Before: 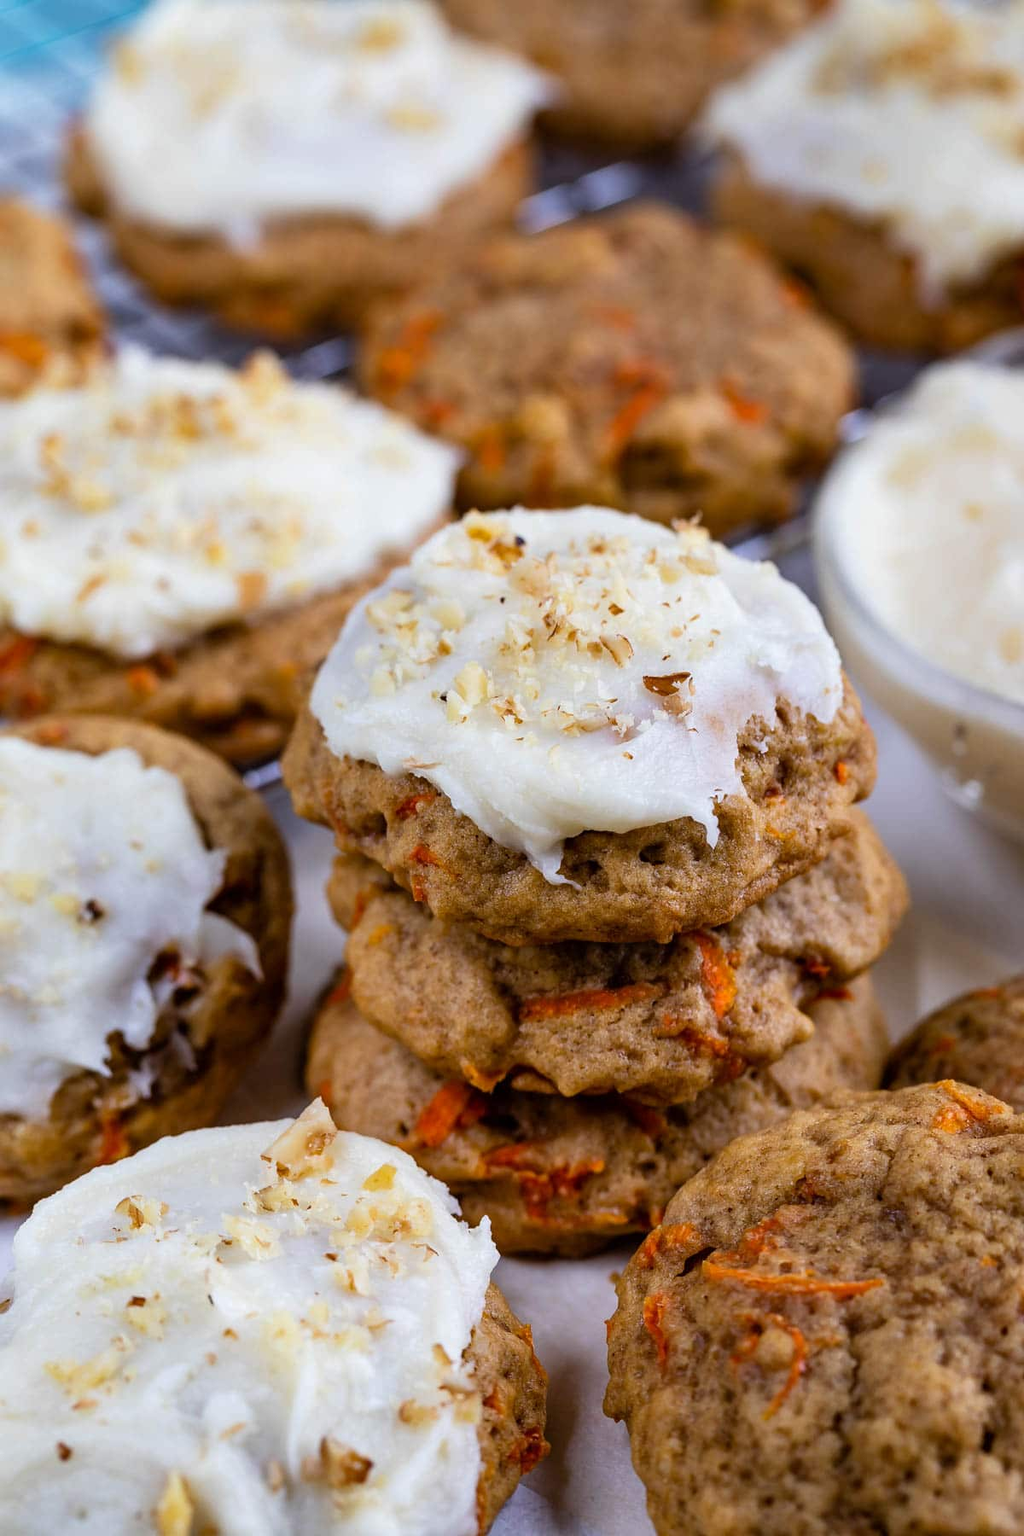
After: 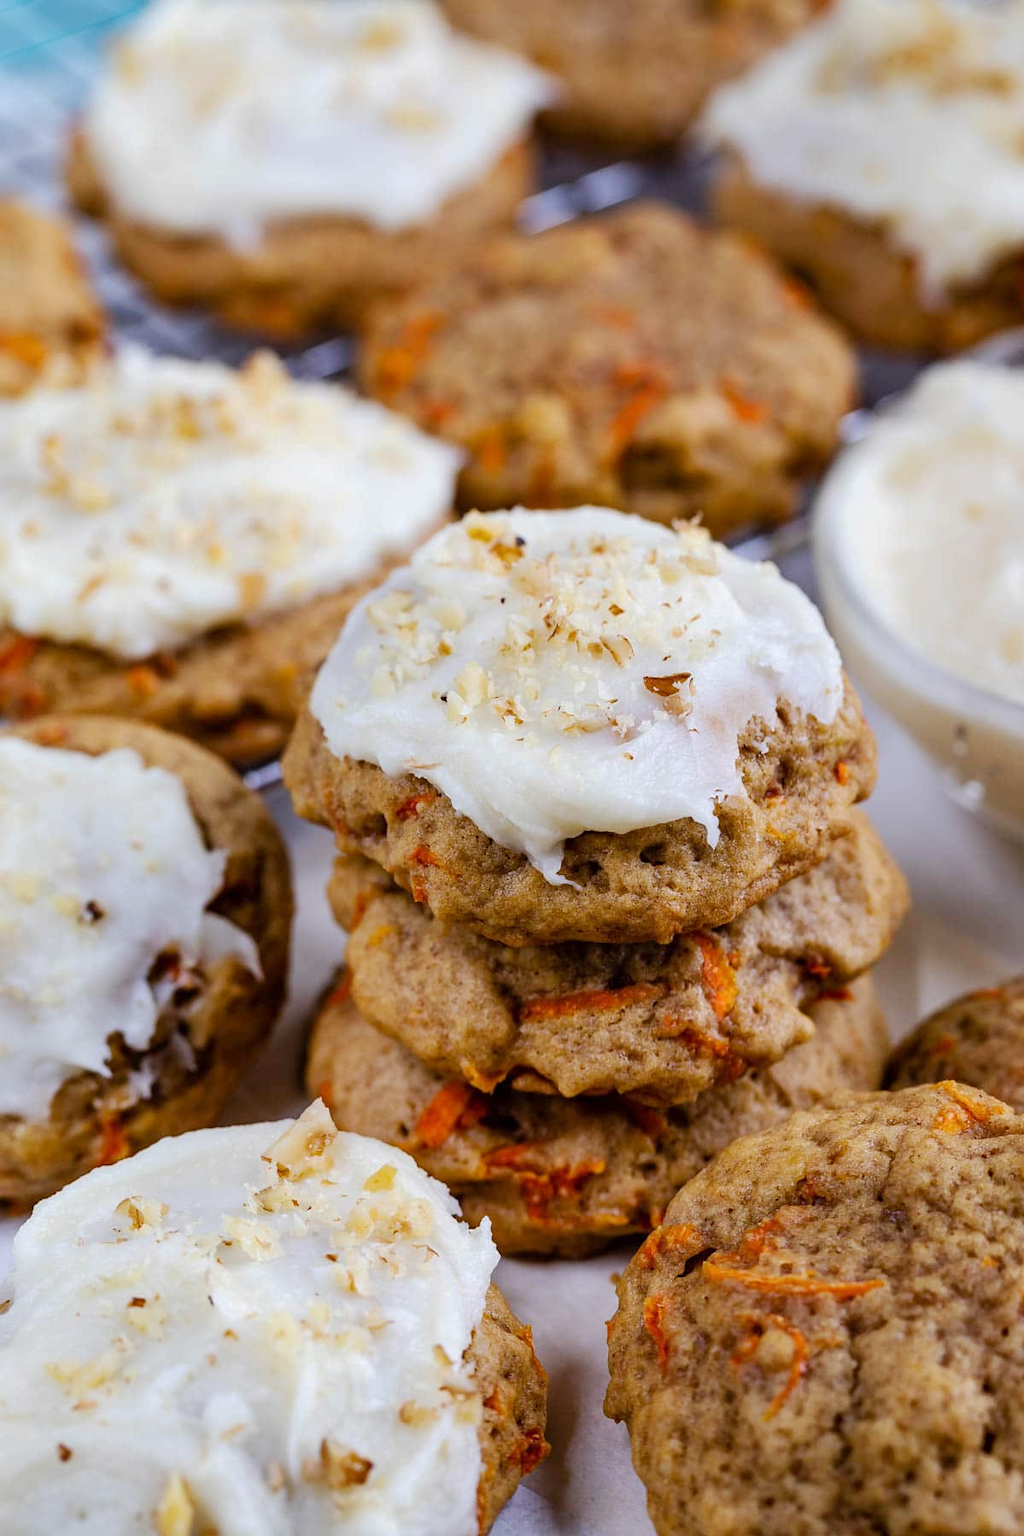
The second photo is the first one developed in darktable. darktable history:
base curve: curves: ch0 [(0, 0) (0.262, 0.32) (0.722, 0.705) (1, 1)], preserve colors none
crop: bottom 0.051%
